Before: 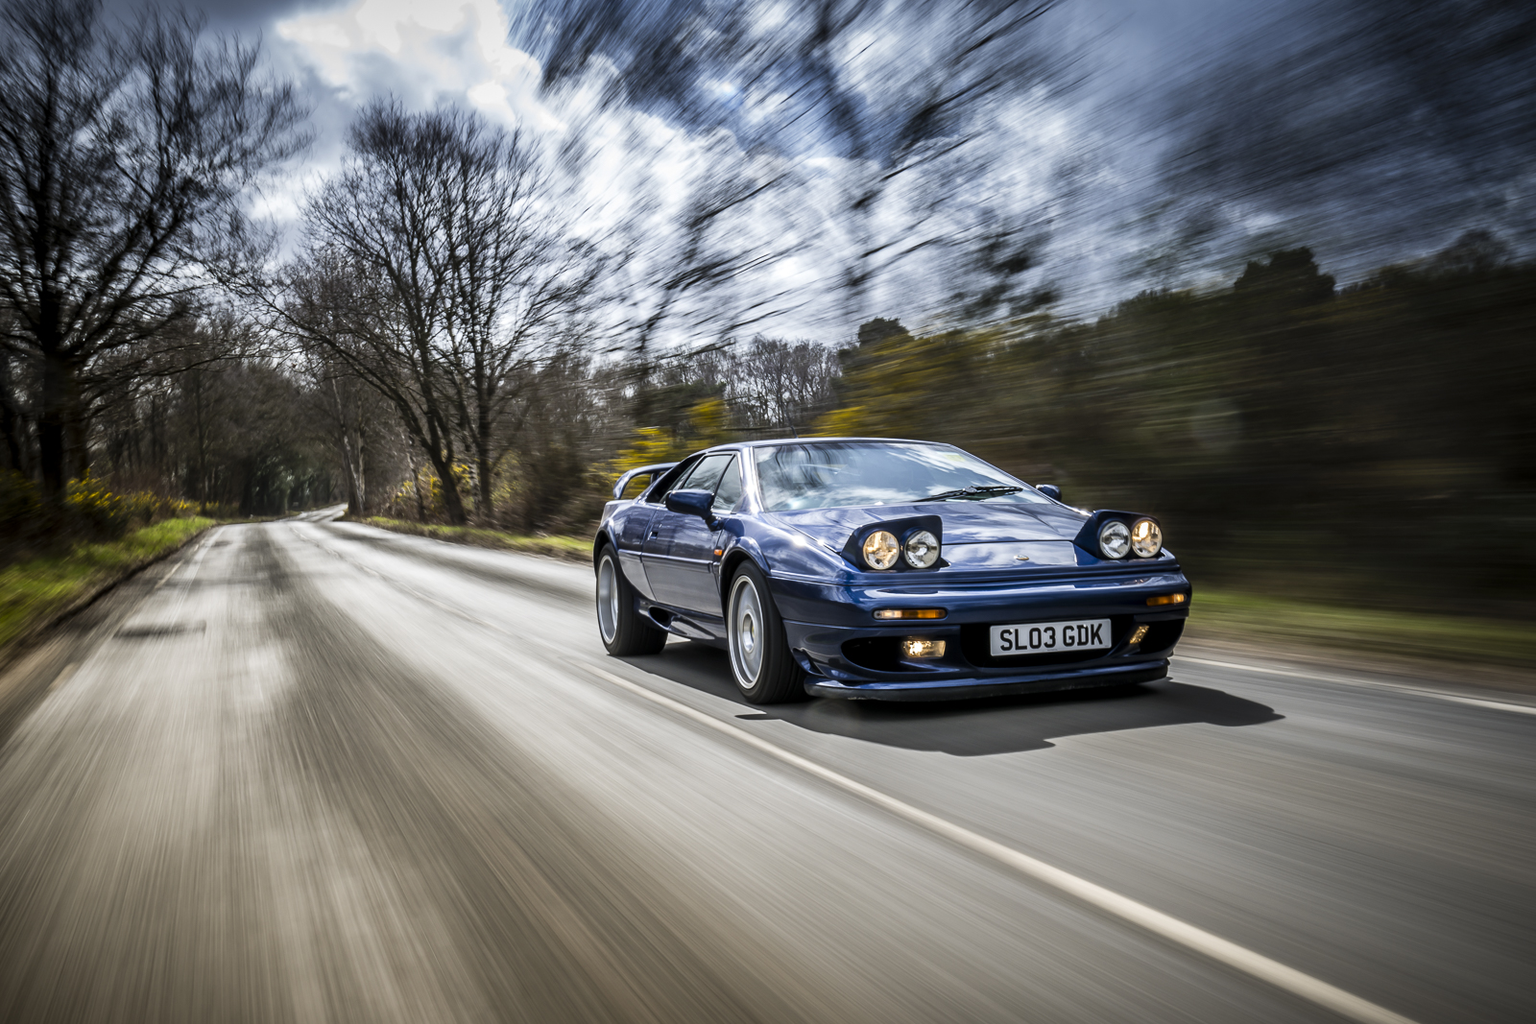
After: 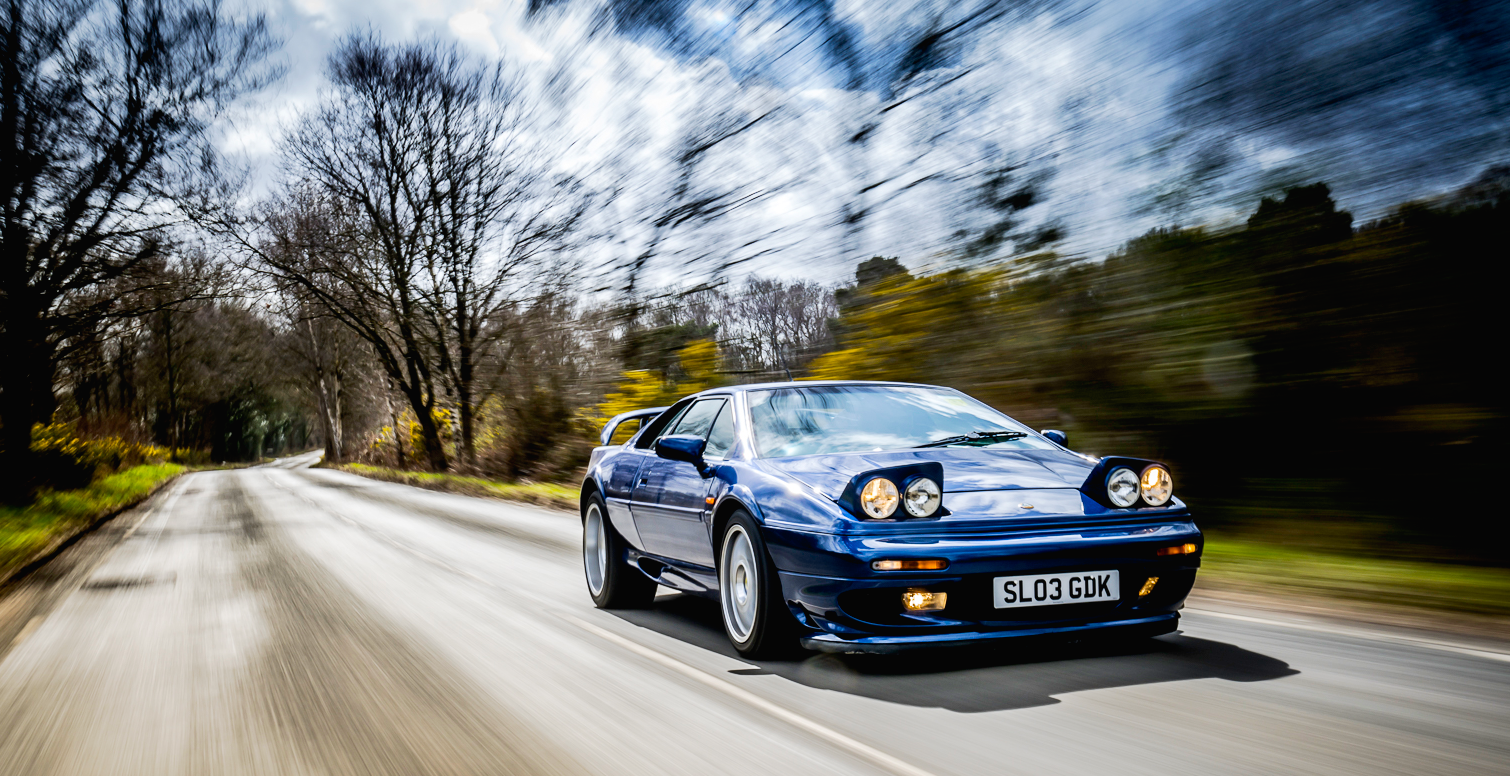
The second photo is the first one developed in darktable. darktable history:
color balance rgb: global offset › luminance -0.309%, global offset › hue 258.47°, perceptual saturation grading › global saturation 19.777%, perceptual brilliance grading › mid-tones 9.891%, perceptual brilliance grading › shadows 14.812%
crop: left 2.379%, top 7.044%, right 3.217%, bottom 20.209%
tone curve: curves: ch0 [(0, 0.013) (0.054, 0.018) (0.205, 0.191) (0.289, 0.292) (0.39, 0.424) (0.493, 0.551) (0.666, 0.743) (0.795, 0.841) (1, 0.998)]; ch1 [(0, 0) (0.385, 0.343) (0.439, 0.415) (0.494, 0.495) (0.501, 0.501) (0.51, 0.509) (0.54, 0.552) (0.586, 0.614) (0.66, 0.706) (0.783, 0.804) (1, 1)]; ch2 [(0, 0) (0.32, 0.281) (0.403, 0.399) (0.441, 0.428) (0.47, 0.469) (0.498, 0.496) (0.524, 0.538) (0.566, 0.579) (0.633, 0.665) (0.7, 0.711) (1, 1)], preserve colors none
